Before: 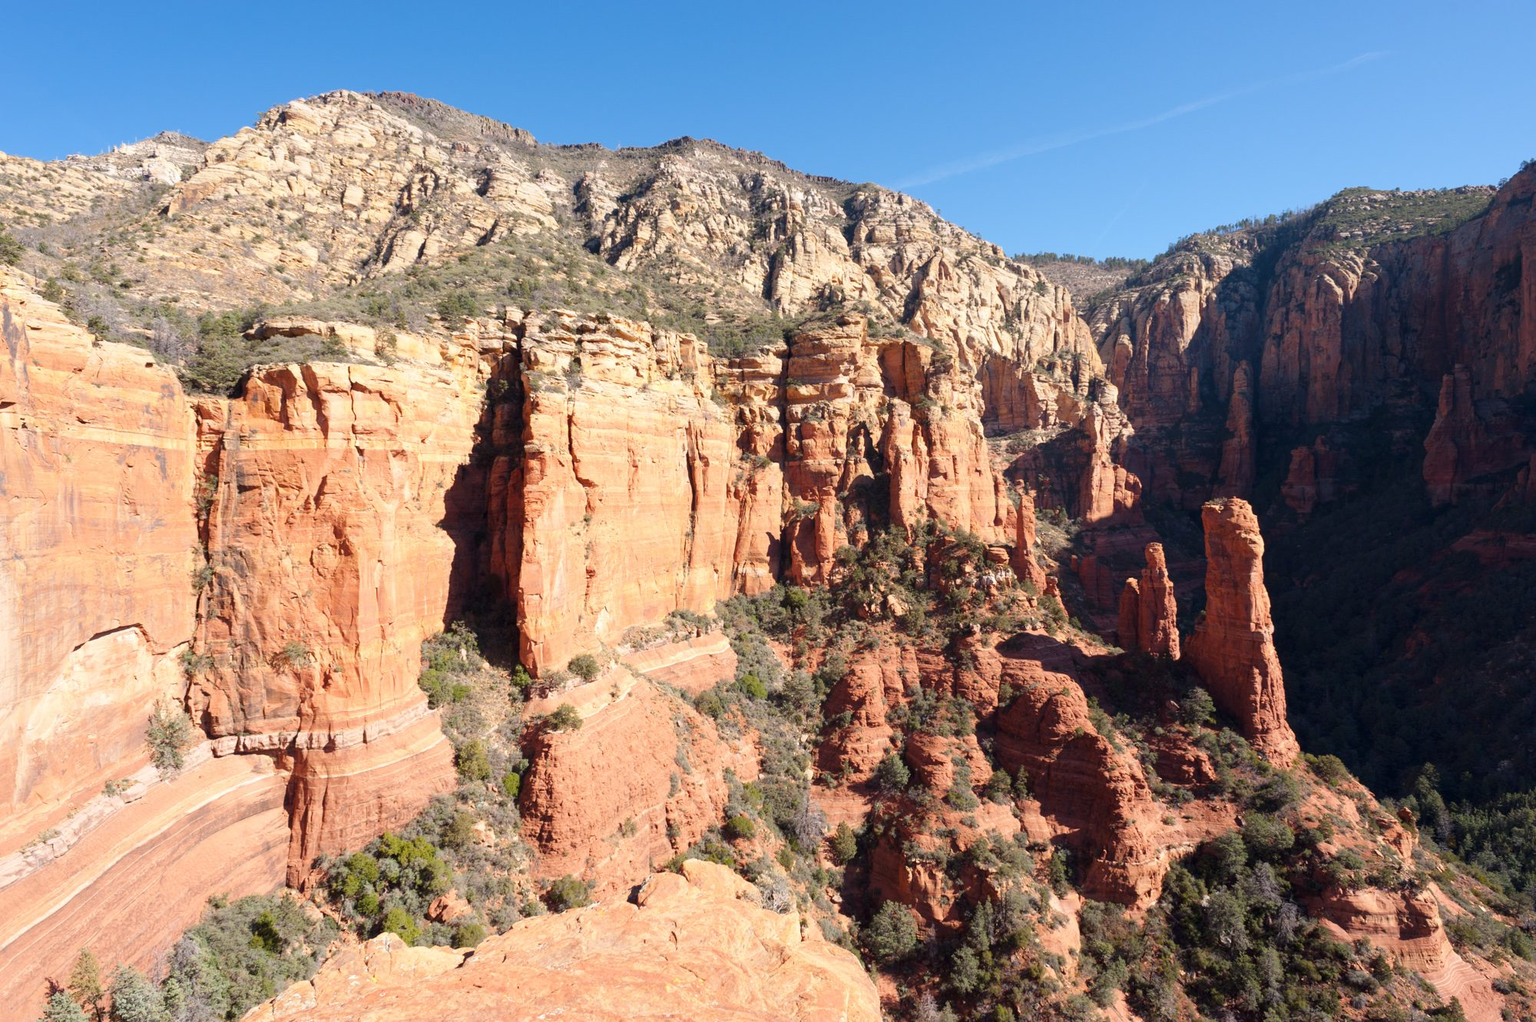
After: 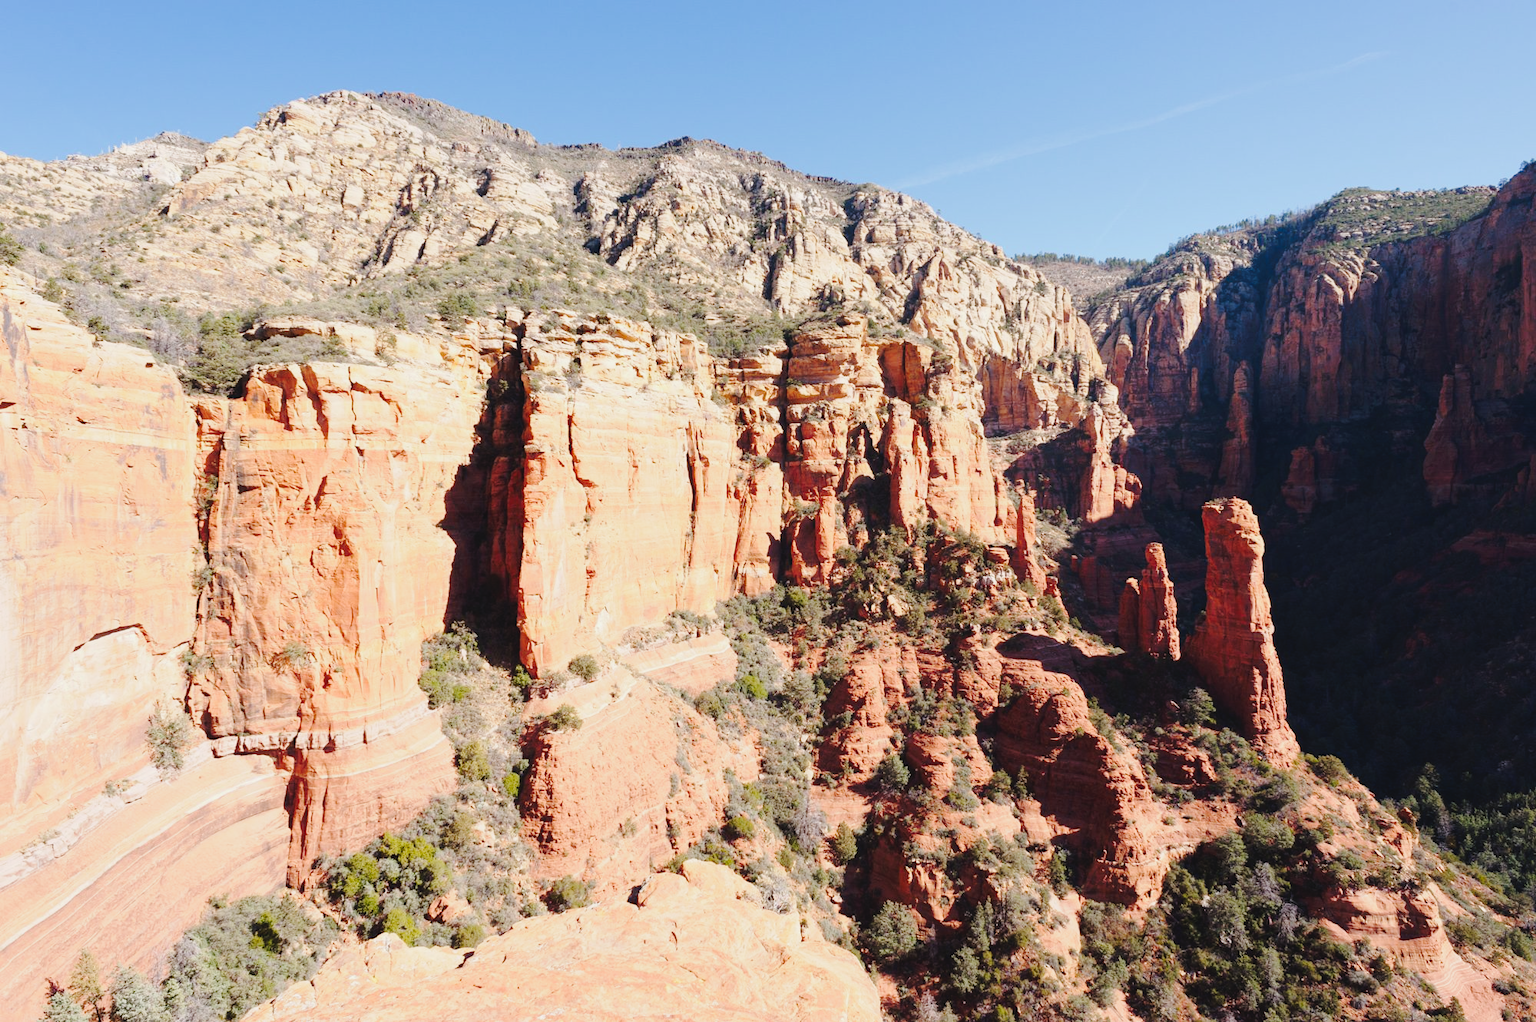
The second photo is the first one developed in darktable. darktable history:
tone curve: curves: ch0 [(0, 0) (0.003, 0.023) (0.011, 0.029) (0.025, 0.037) (0.044, 0.047) (0.069, 0.057) (0.1, 0.075) (0.136, 0.103) (0.177, 0.145) (0.224, 0.193) (0.277, 0.266) (0.335, 0.362) (0.399, 0.473) (0.468, 0.569) (0.543, 0.655) (0.623, 0.73) (0.709, 0.804) (0.801, 0.874) (0.898, 0.924) (1, 1)], preserve colors none
contrast brightness saturation: contrast -0.1, saturation -0.1
